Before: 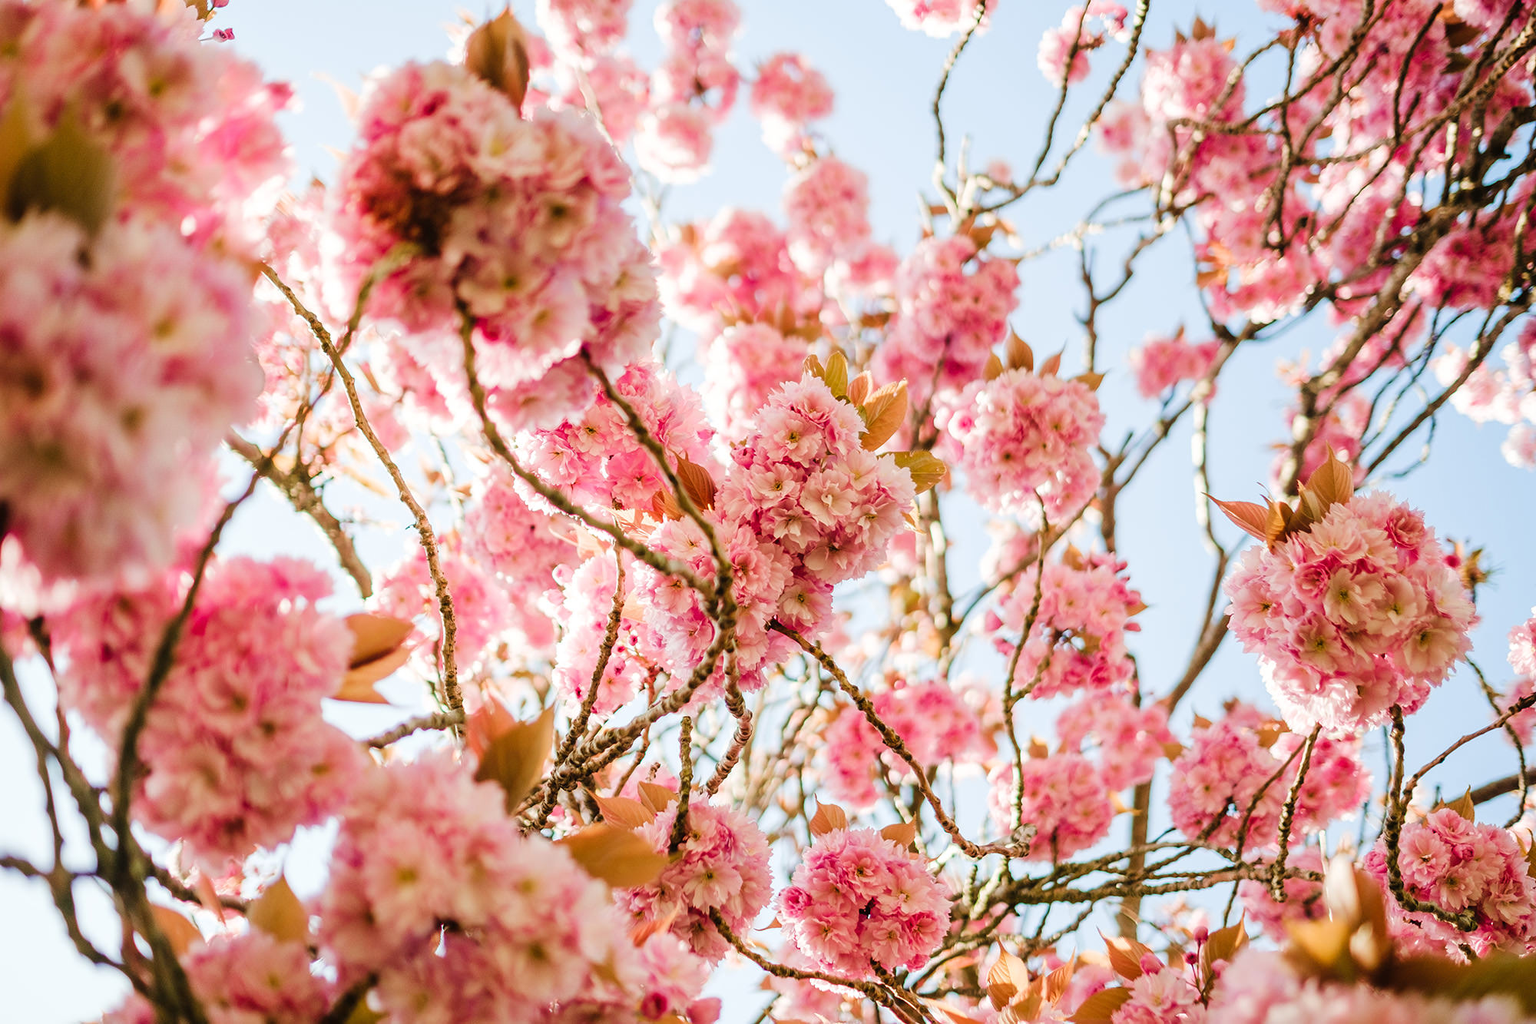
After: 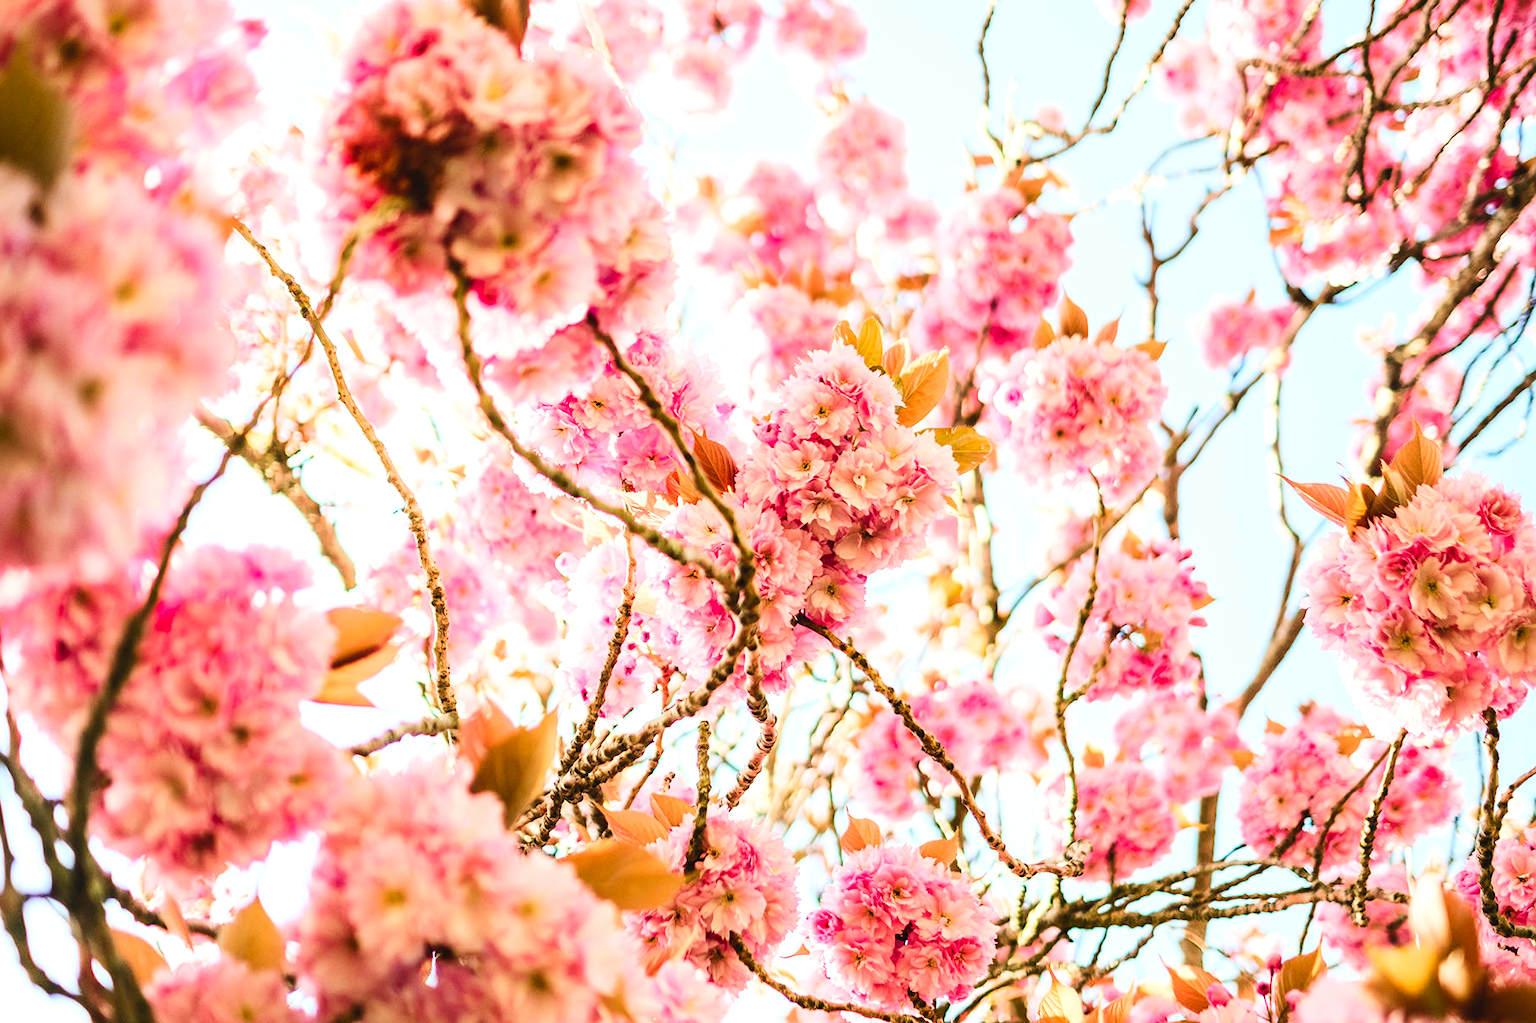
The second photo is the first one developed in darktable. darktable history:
contrast brightness saturation: contrast 0.2, brightness 0.16, saturation 0.22
shadows and highlights: shadows 12, white point adjustment 1.2, highlights -0.36, soften with gaussian
tone equalizer: -8 EV -0.001 EV, -7 EV 0.001 EV, -6 EV -0.002 EV, -5 EV -0.003 EV, -4 EV -0.062 EV, -3 EV -0.222 EV, -2 EV -0.267 EV, -1 EV 0.105 EV, +0 EV 0.303 EV
crop: left 3.305%, top 6.436%, right 6.389%, bottom 3.258%
